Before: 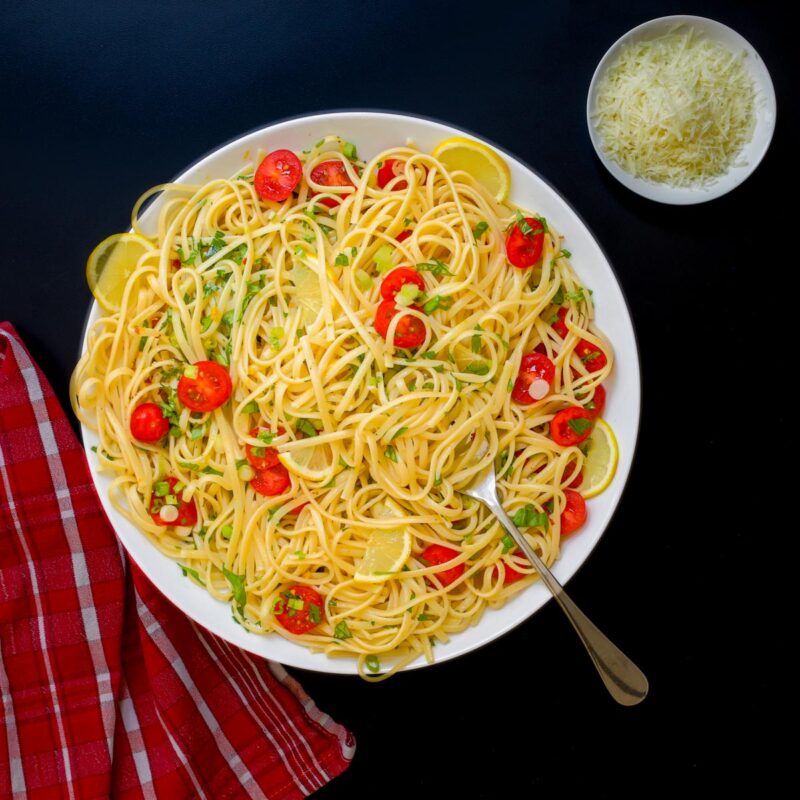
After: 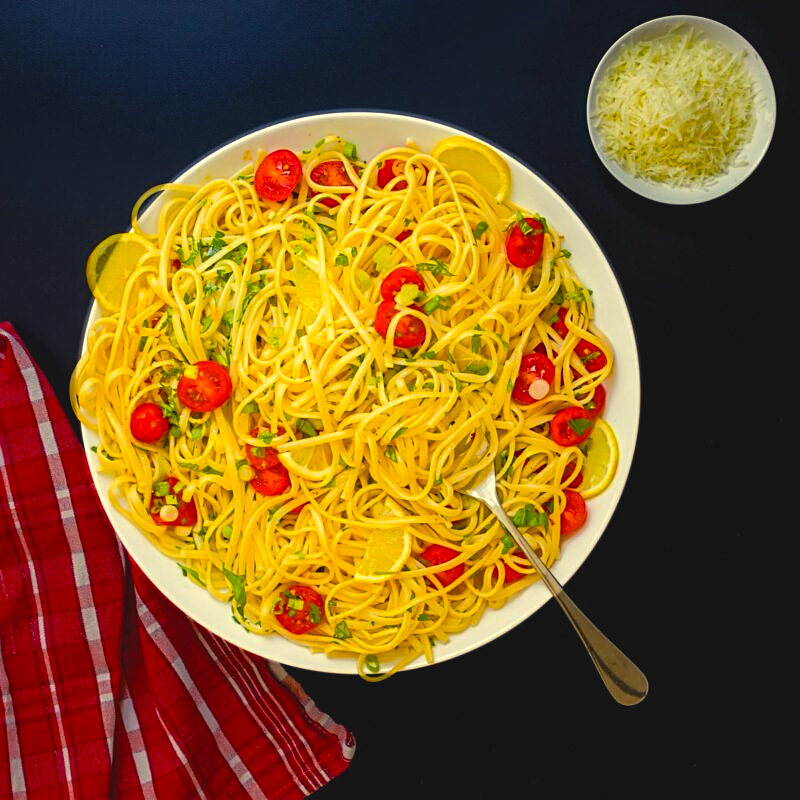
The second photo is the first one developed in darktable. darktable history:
color balance rgb: highlights gain › chroma 8.003%, highlights gain › hue 86.31°, global offset › luminance 0.74%, perceptual saturation grading › global saturation 29.492%, perceptual brilliance grading › global brilliance 3.701%
sharpen: on, module defaults
